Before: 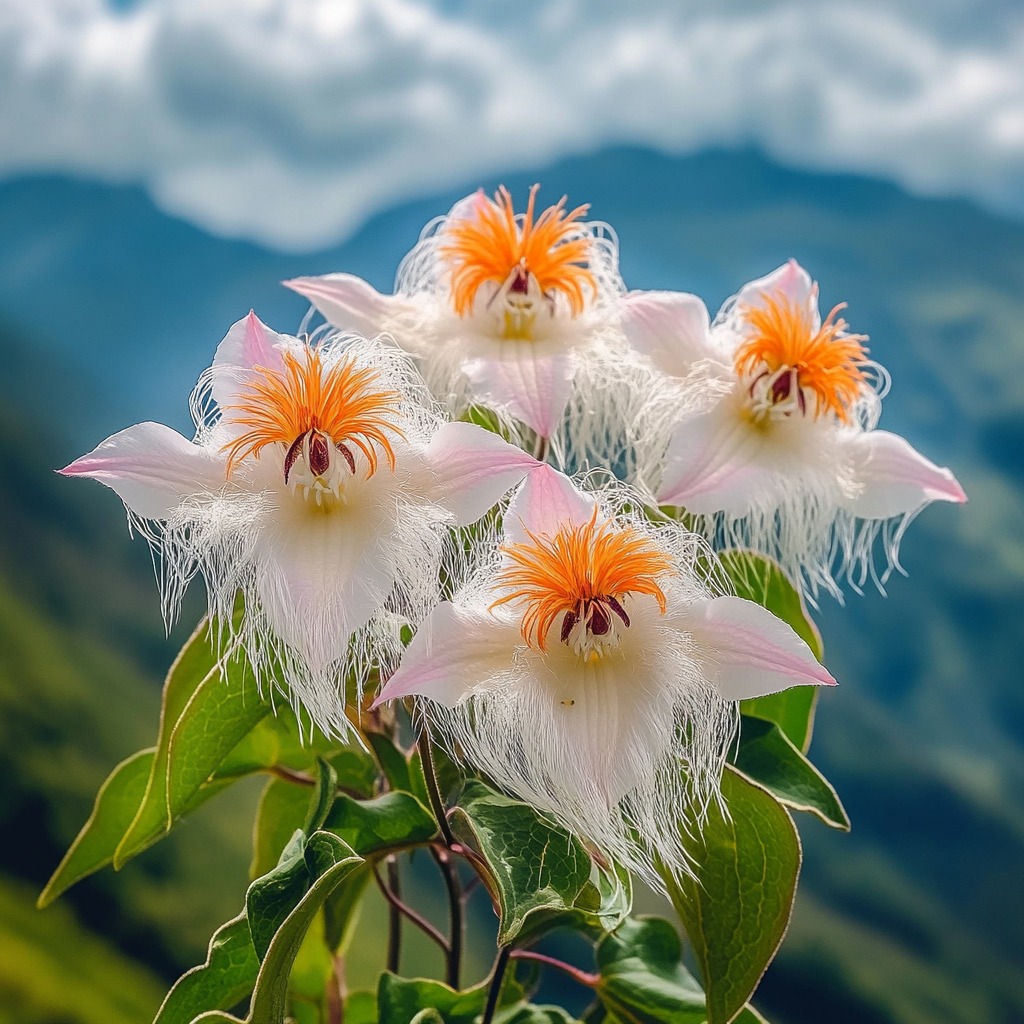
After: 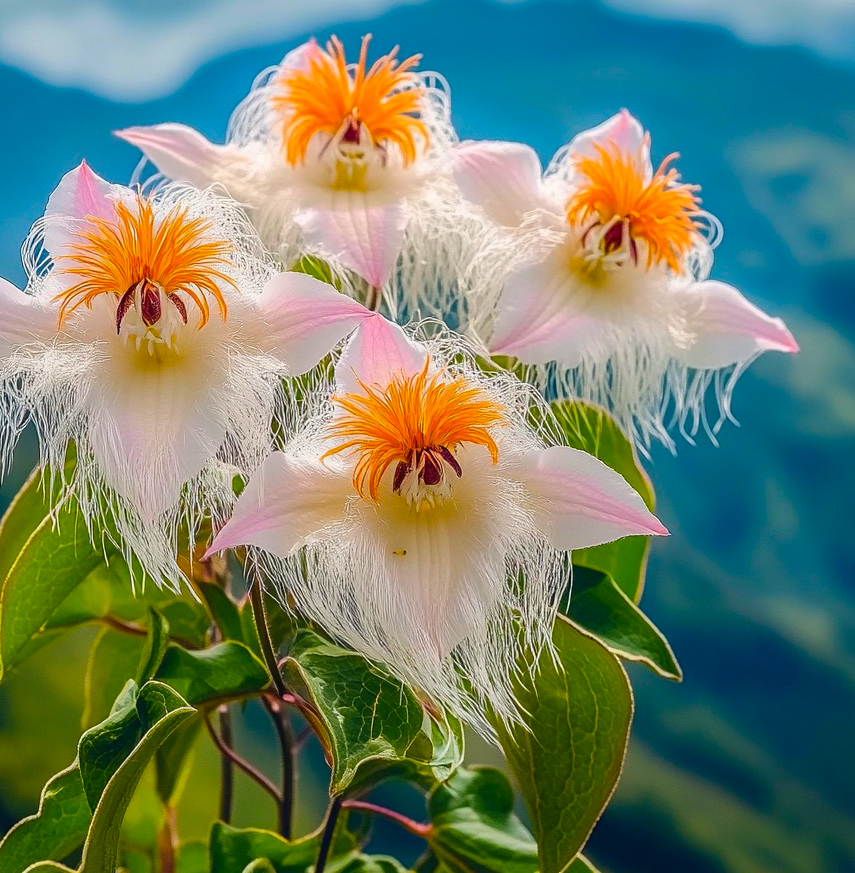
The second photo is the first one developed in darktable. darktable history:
crop: left 16.495%, top 14.698%
color balance rgb: power › luminance 3.024%, power › hue 233.28°, perceptual saturation grading › global saturation 9.69%, global vibrance 44.615%
